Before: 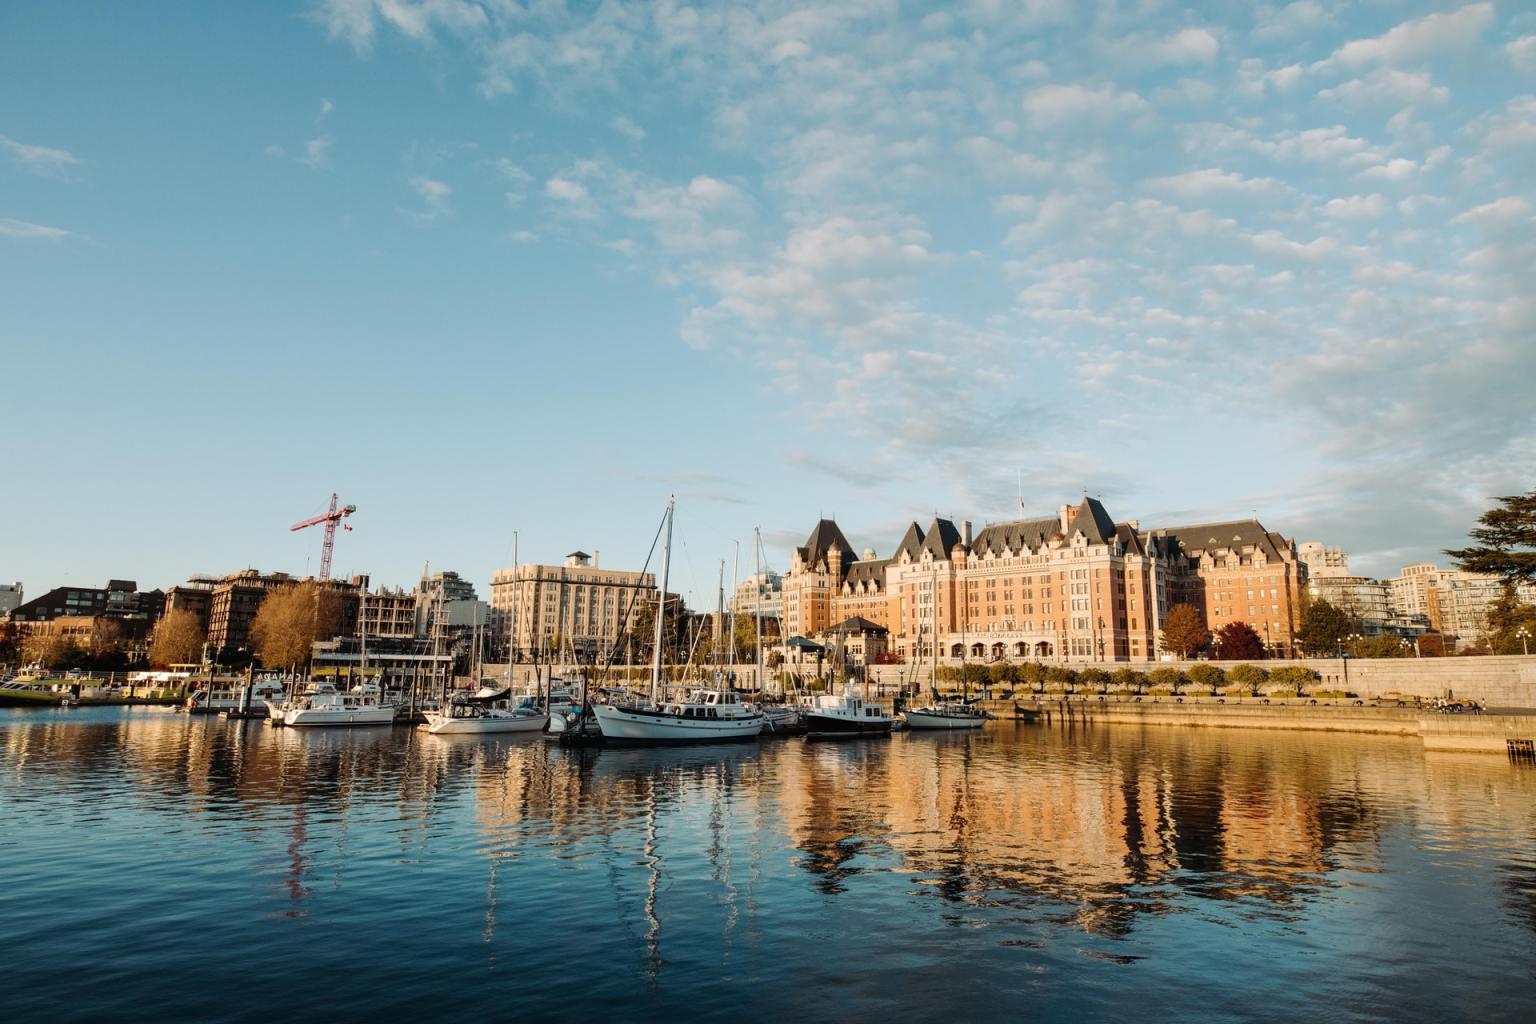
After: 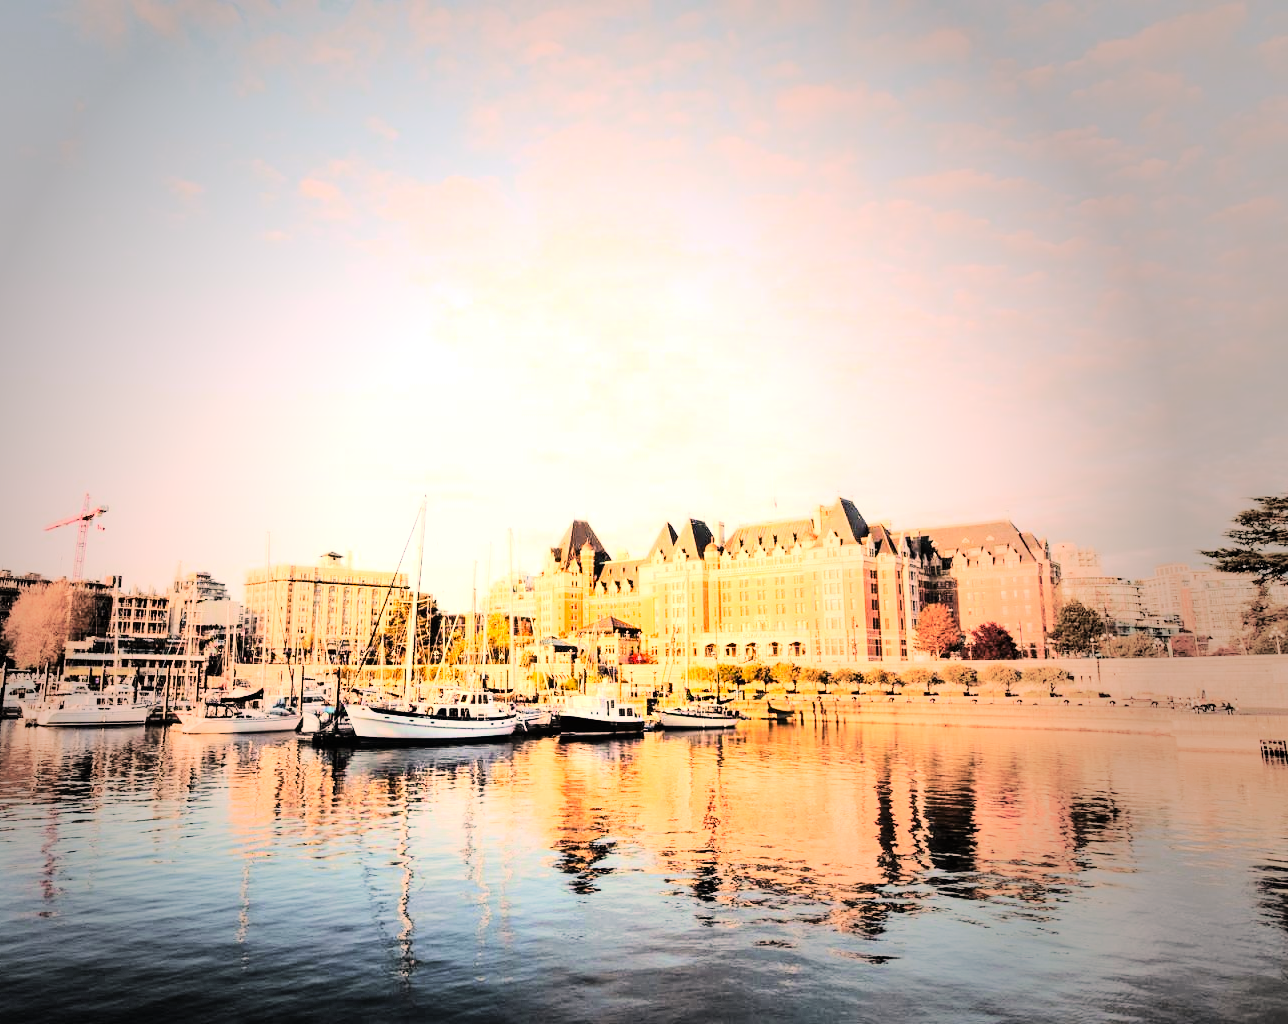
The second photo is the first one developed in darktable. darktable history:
exposure: black level correction 0, exposure 1.6 EV, compensate exposure bias true, compensate highlight preservation false
crop: left 16.145%
vignetting: fall-off start 33.76%, fall-off radius 64.94%, brightness -0.575, center (-0.12, -0.002), width/height ratio 0.959
tone curve: curves: ch0 [(0, 0) (0.16, 0.055) (0.506, 0.762) (1, 1.024)], color space Lab, linked channels, preserve colors none
color correction: highlights a* 21.16, highlights b* 19.61
